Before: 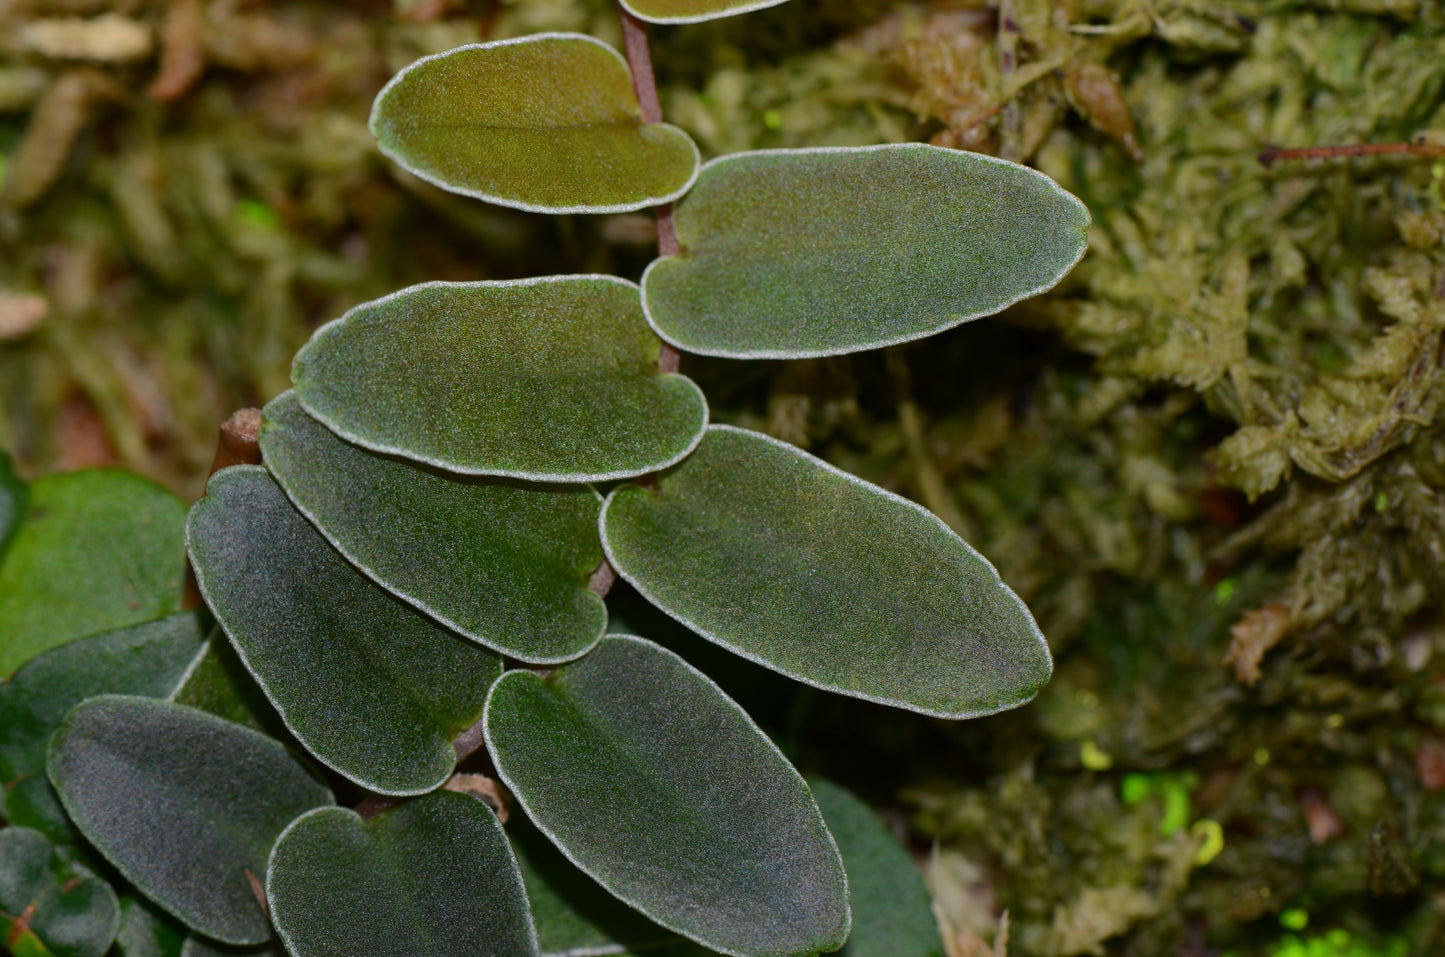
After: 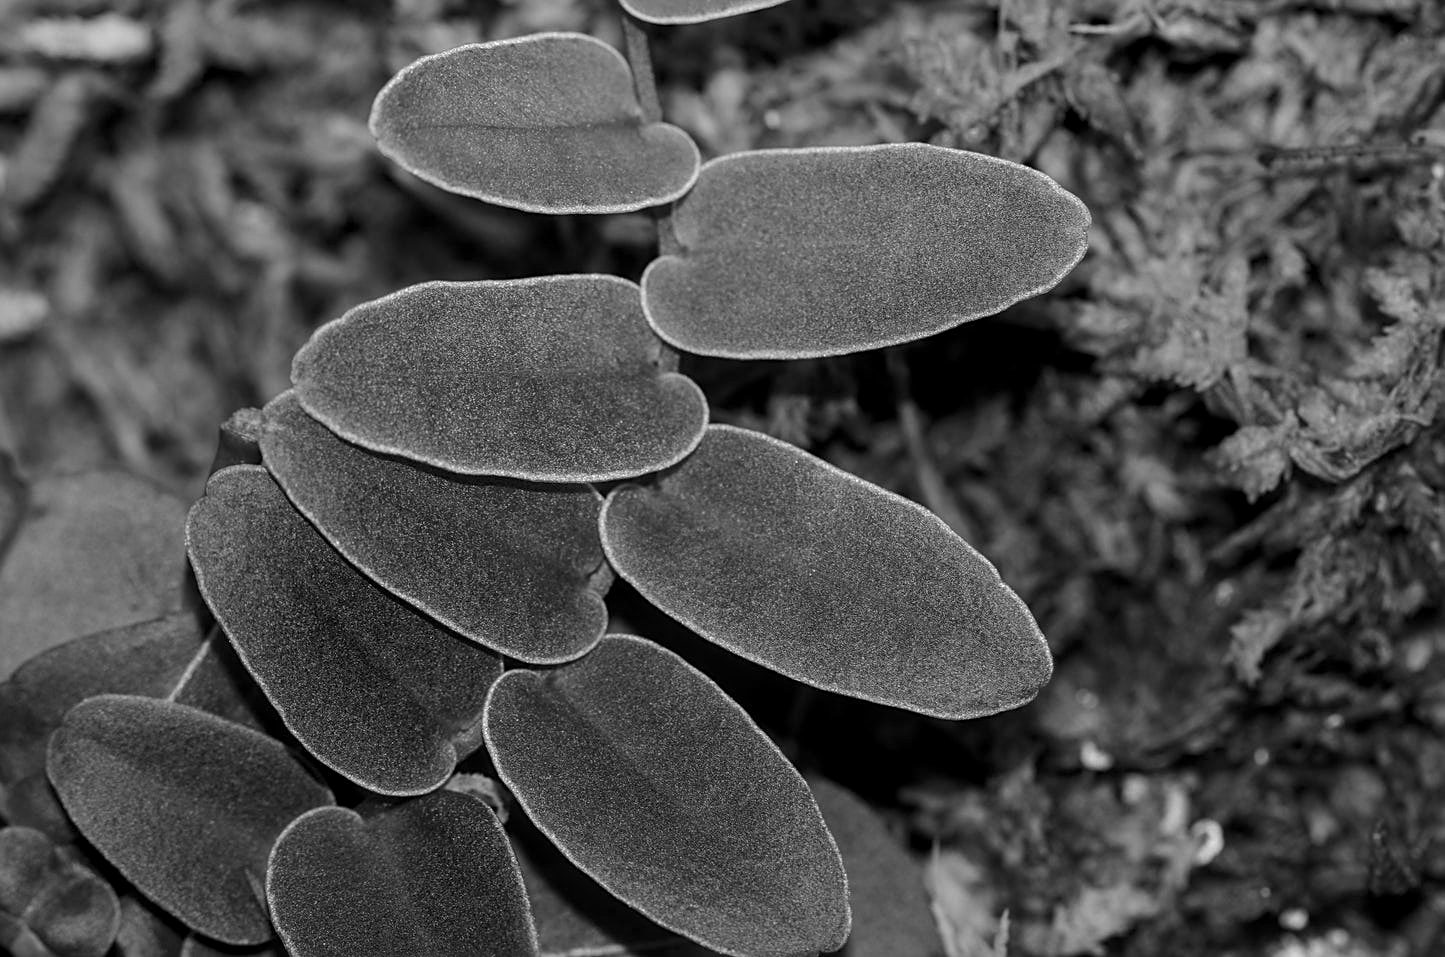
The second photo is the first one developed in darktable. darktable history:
monochrome: a 32, b 64, size 2.3
local contrast: on, module defaults
sharpen: on, module defaults
color zones: curves: ch0 [(0, 0.511) (0.143, 0.531) (0.286, 0.56) (0.429, 0.5) (0.571, 0.5) (0.714, 0.5) (0.857, 0.5) (1, 0.5)]; ch1 [(0, 0.525) (0.143, 0.705) (0.286, 0.715) (0.429, 0.35) (0.571, 0.35) (0.714, 0.35) (0.857, 0.4) (1, 0.4)]; ch2 [(0, 0.572) (0.143, 0.512) (0.286, 0.473) (0.429, 0.45) (0.571, 0.5) (0.714, 0.5) (0.857, 0.518) (1, 0.518)]
